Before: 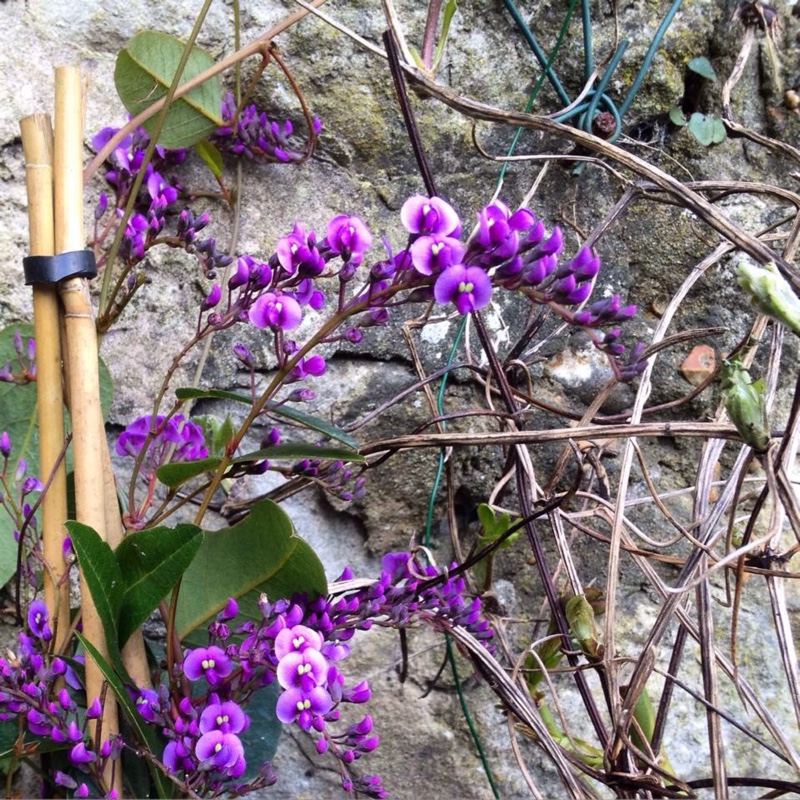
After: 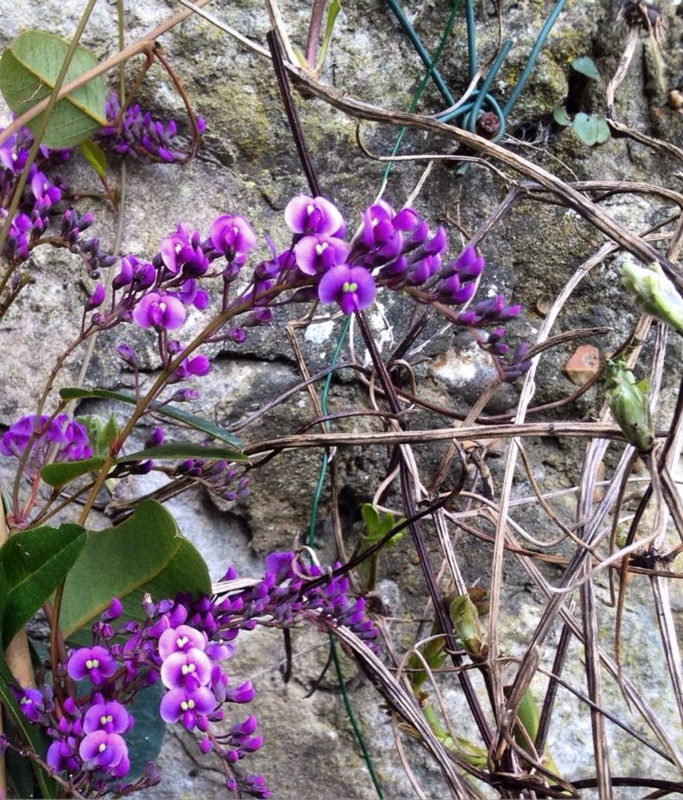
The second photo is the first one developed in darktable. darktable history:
color zones: curves: ch0 [(0.068, 0.464) (0.25, 0.5) (0.48, 0.508) (0.75, 0.536) (0.886, 0.476) (0.967, 0.456)]; ch1 [(0.066, 0.456) (0.25, 0.5) (0.616, 0.508) (0.746, 0.56) (0.934, 0.444)]
crop and rotate: left 14.584%
